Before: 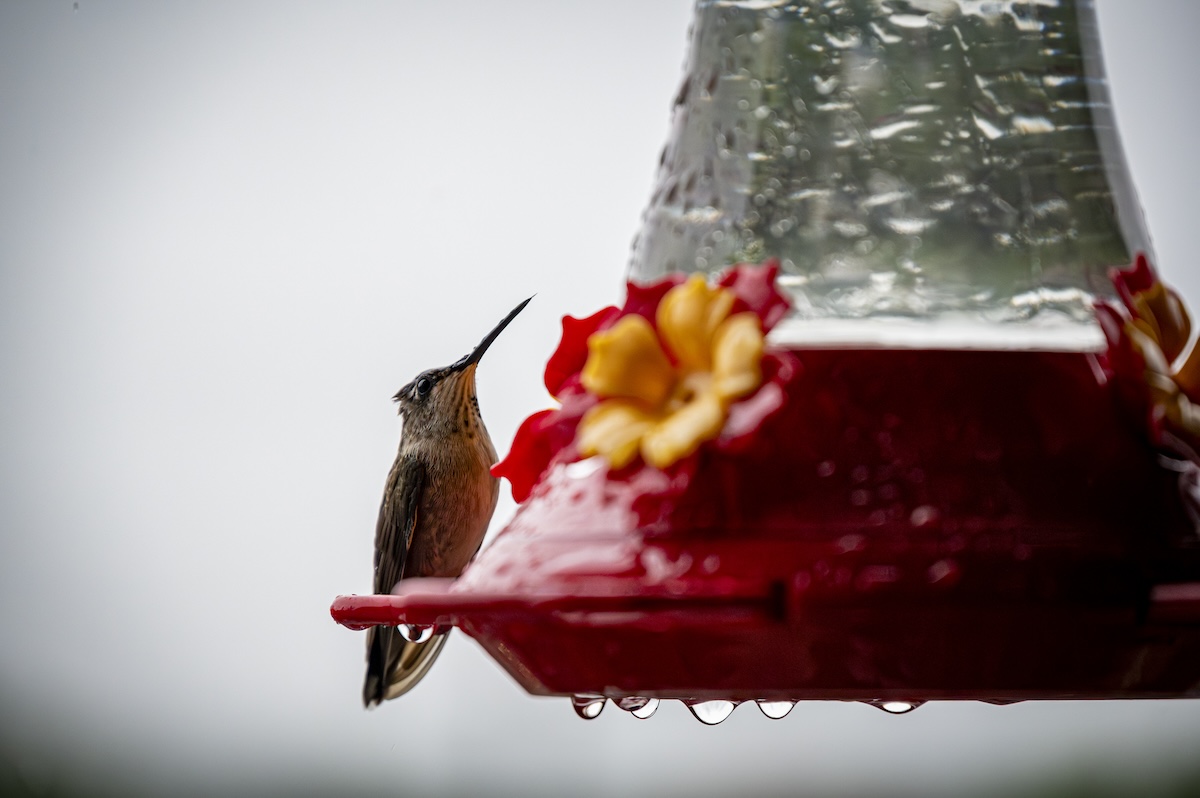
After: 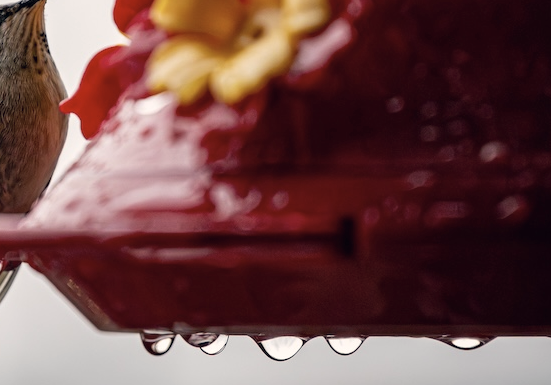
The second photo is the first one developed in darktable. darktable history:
crop: left 35.932%, top 45.702%, right 18.135%, bottom 6.034%
color correction: highlights a* 2.79, highlights b* 5.02, shadows a* -1.59, shadows b* -4.96, saturation 0.825
